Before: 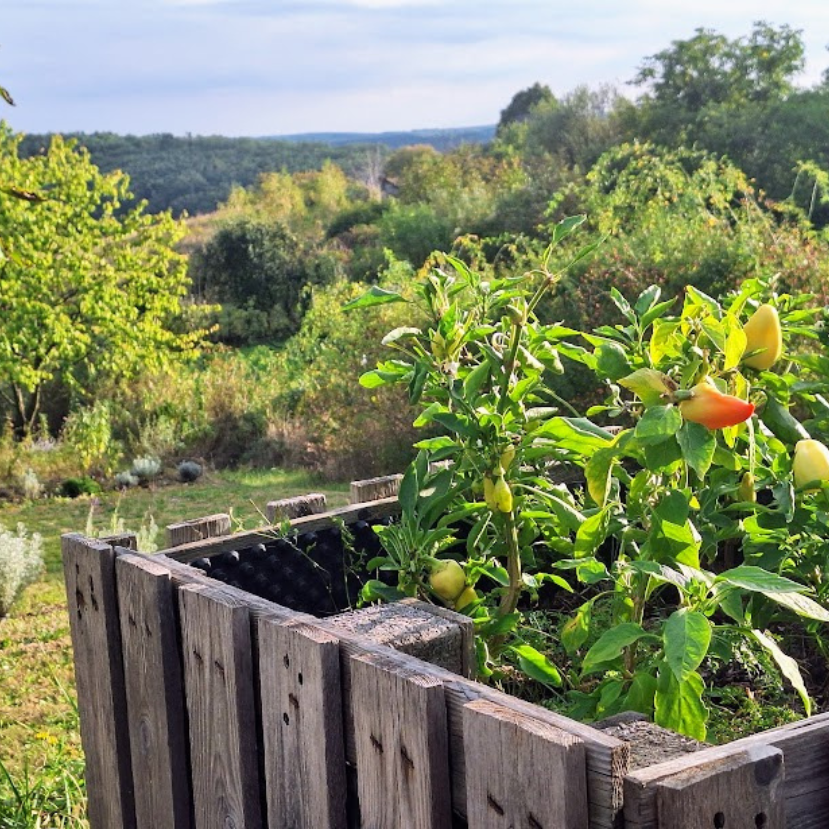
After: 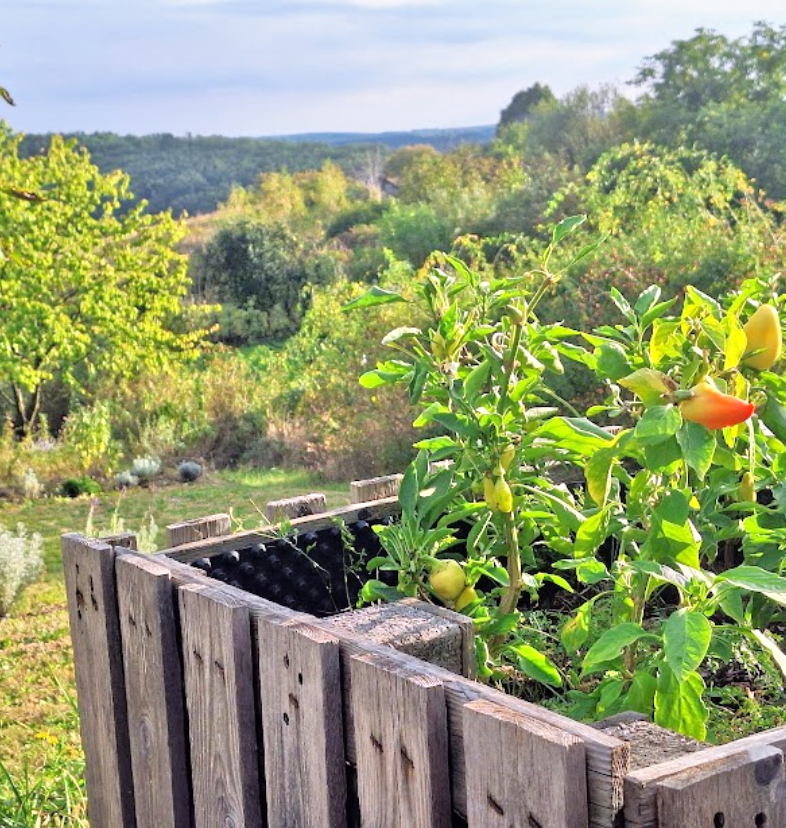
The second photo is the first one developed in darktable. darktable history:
tone equalizer: -7 EV 0.15 EV, -6 EV 0.6 EV, -5 EV 1.15 EV, -4 EV 1.33 EV, -3 EV 1.15 EV, -2 EV 0.6 EV, -1 EV 0.15 EV, mask exposure compensation -0.5 EV
crop and rotate: right 5.167%
